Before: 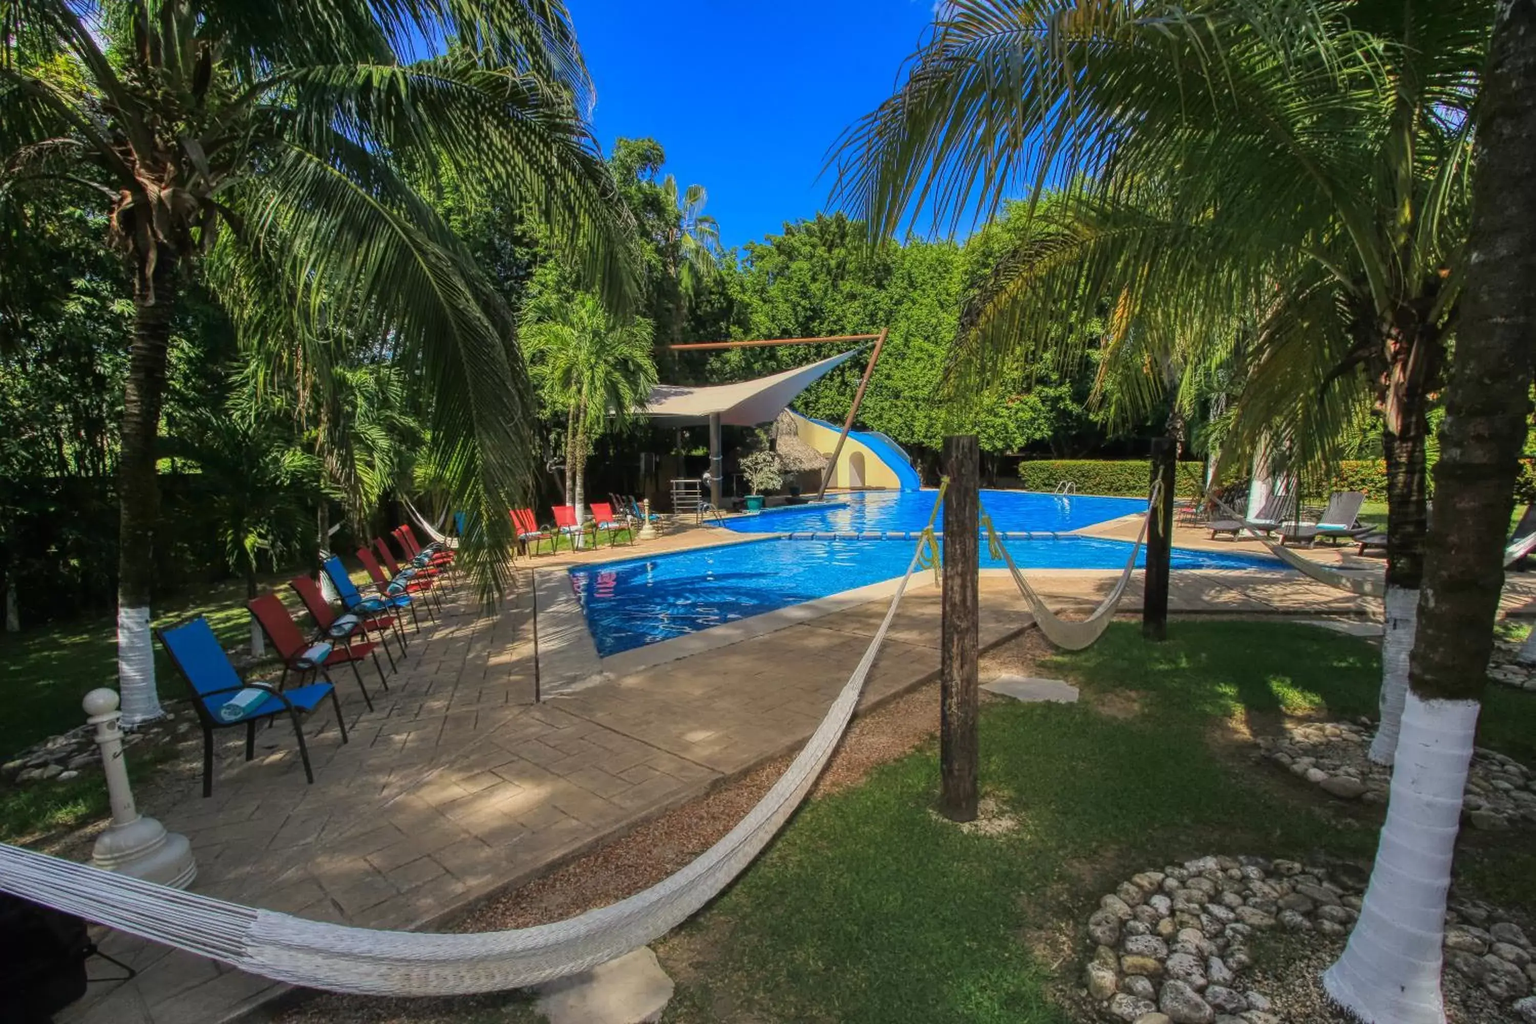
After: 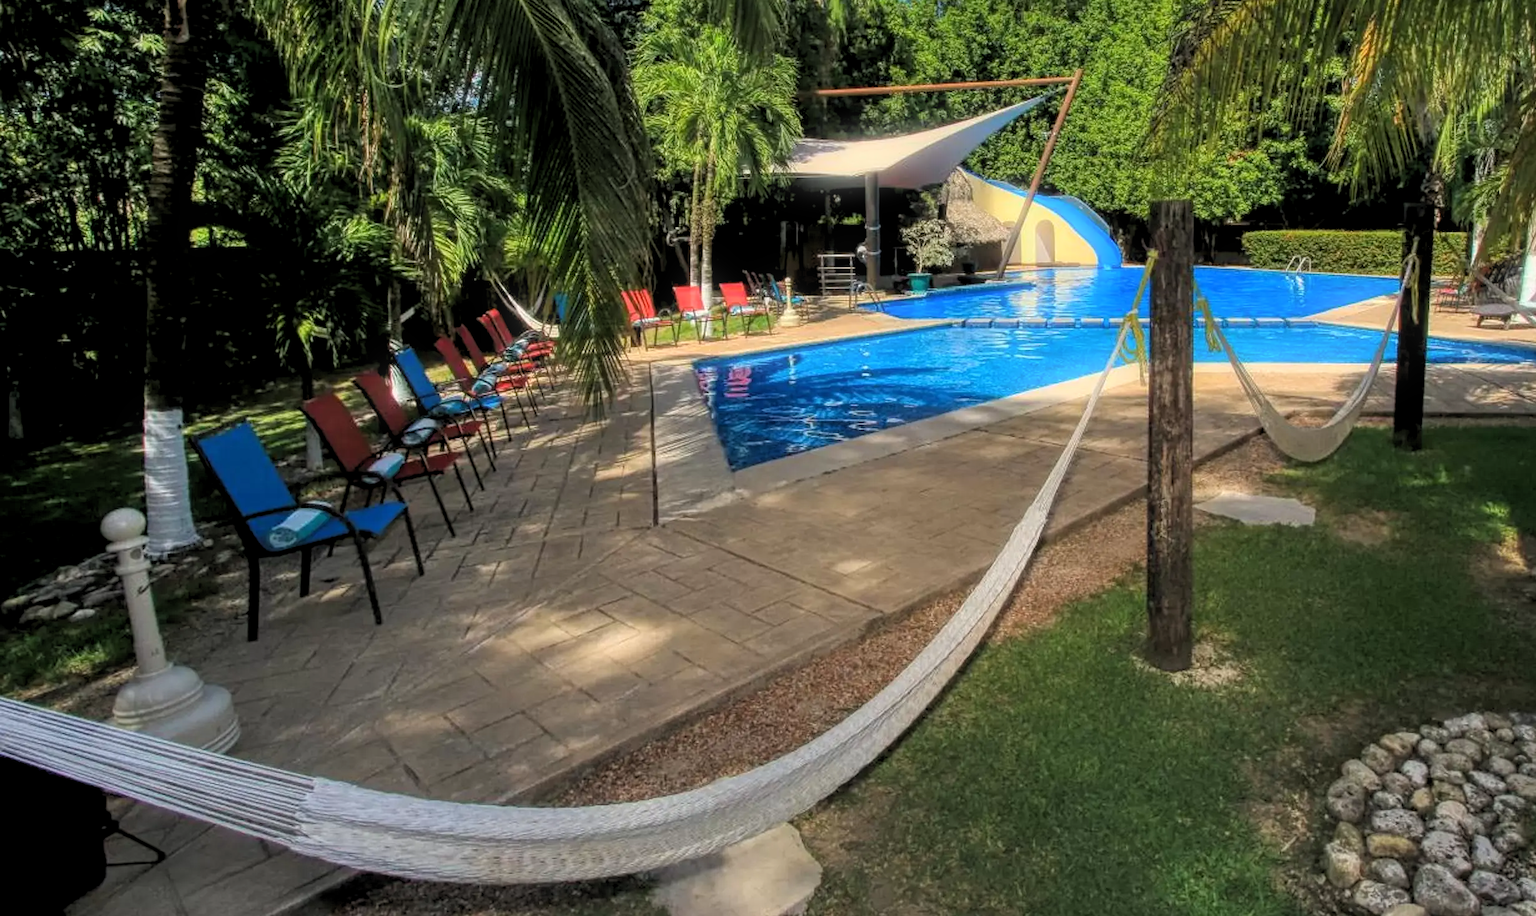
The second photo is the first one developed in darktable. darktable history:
rgb levels: levels [[0.01, 0.419, 0.839], [0, 0.5, 1], [0, 0.5, 1]]
crop: top 26.531%, right 17.959%
bloom: size 5%, threshold 95%, strength 15%
